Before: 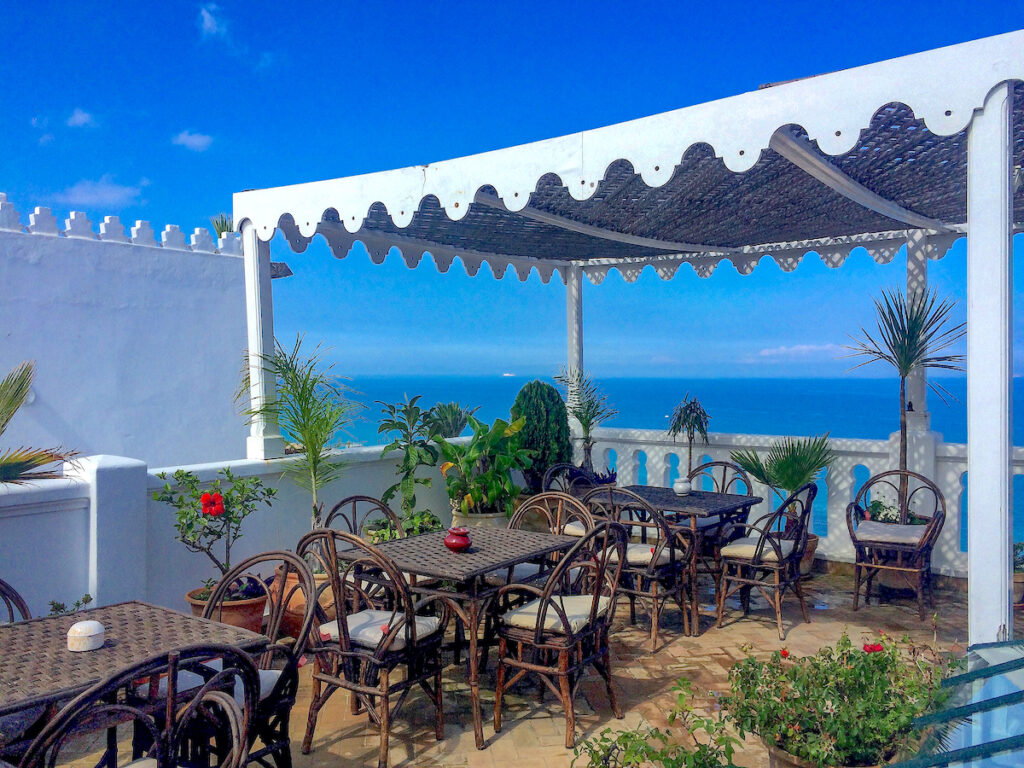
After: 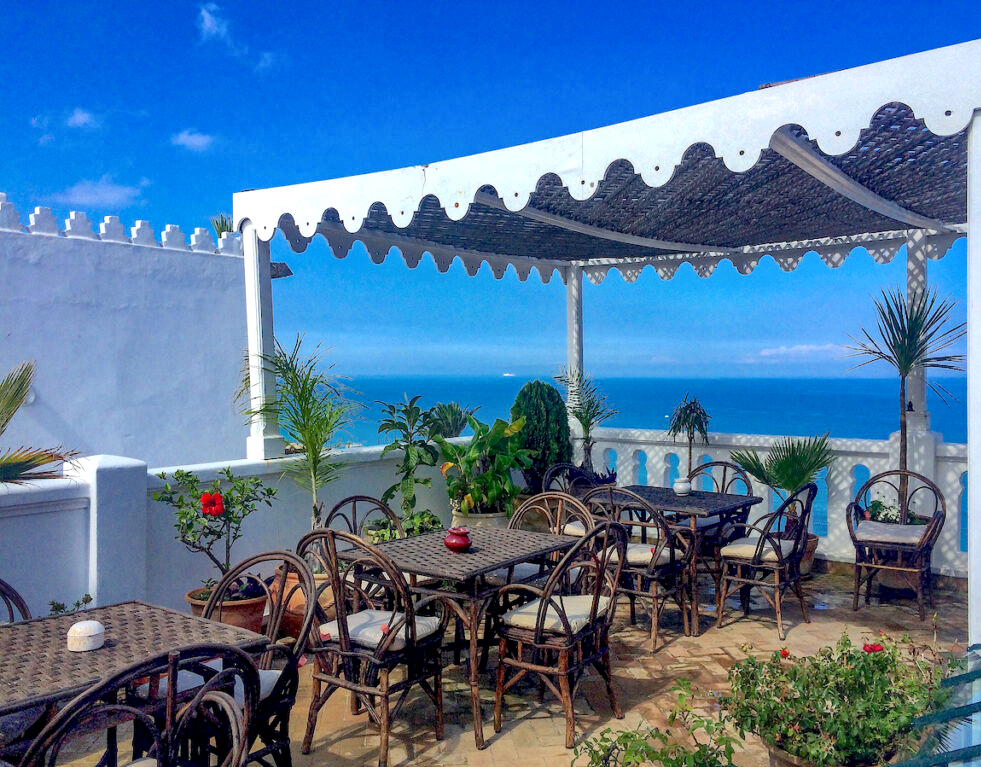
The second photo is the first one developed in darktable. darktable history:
local contrast: mode bilateral grid, contrast 20, coarseness 50, detail 150%, midtone range 0.2
crop: right 4.126%, bottom 0.031%
